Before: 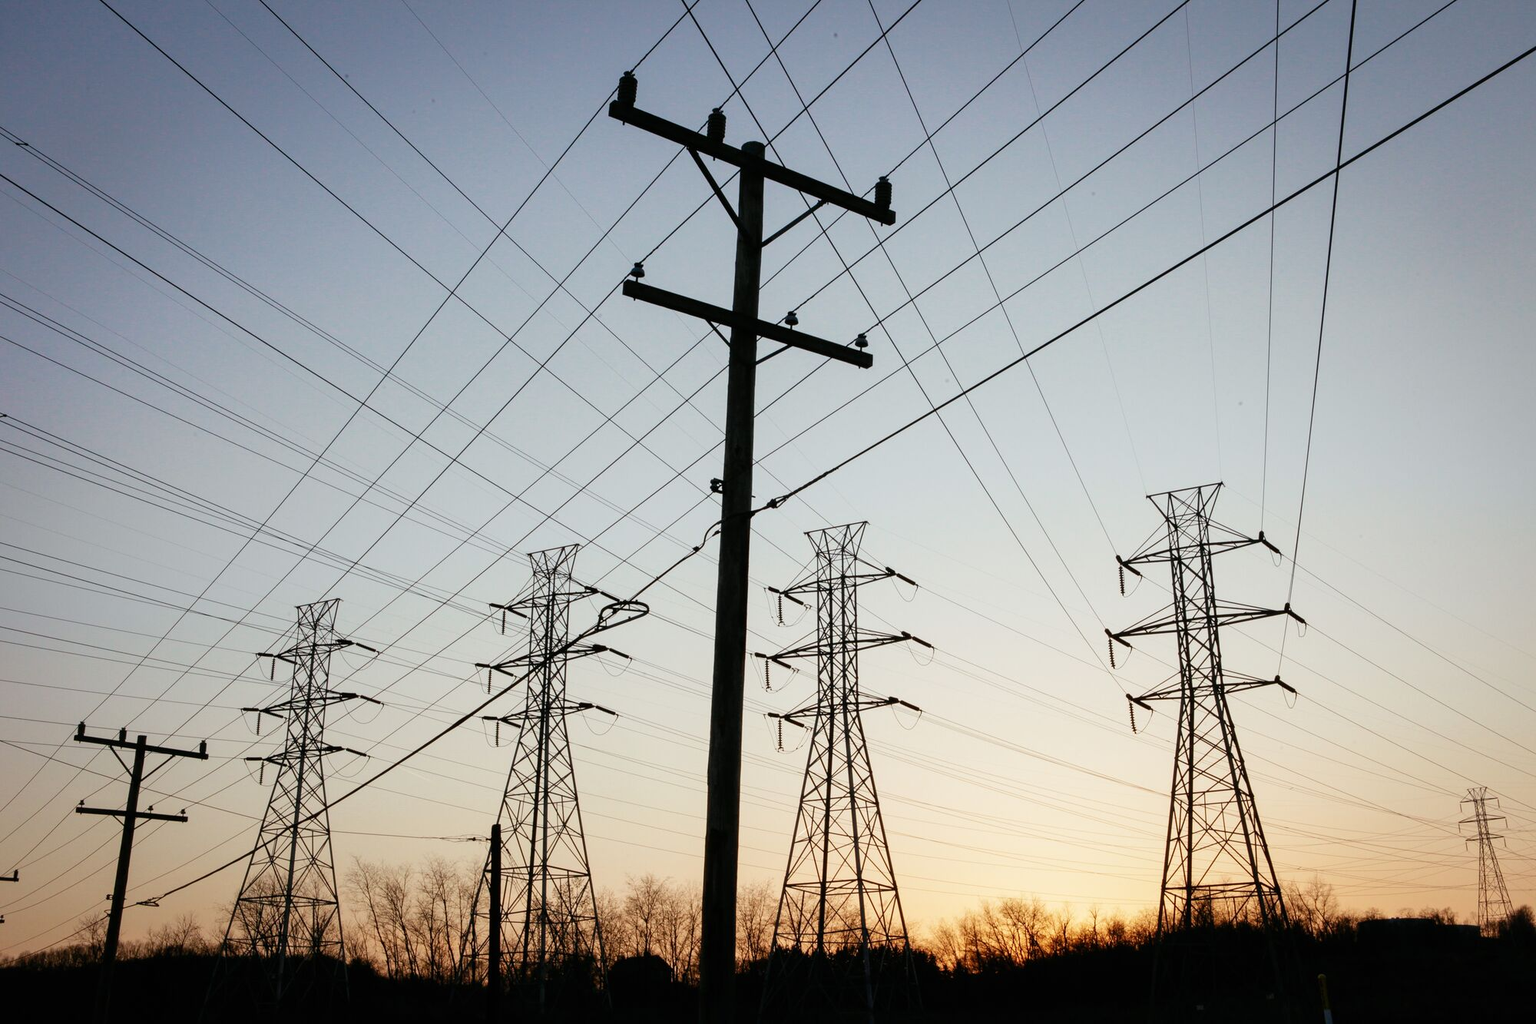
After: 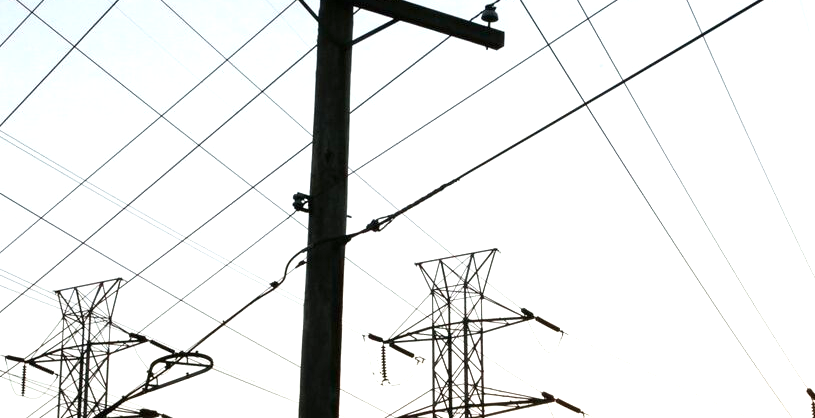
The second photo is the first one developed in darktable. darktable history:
exposure: exposure 1 EV, compensate highlight preservation false
crop: left 31.649%, top 32.267%, right 27.57%, bottom 36.324%
